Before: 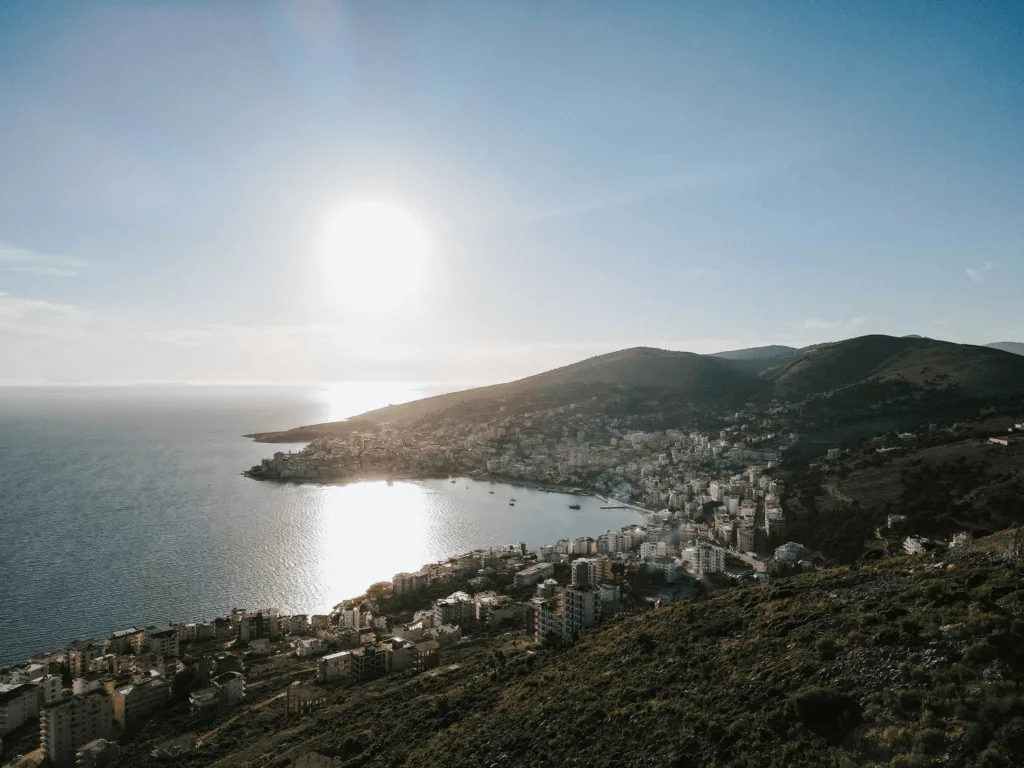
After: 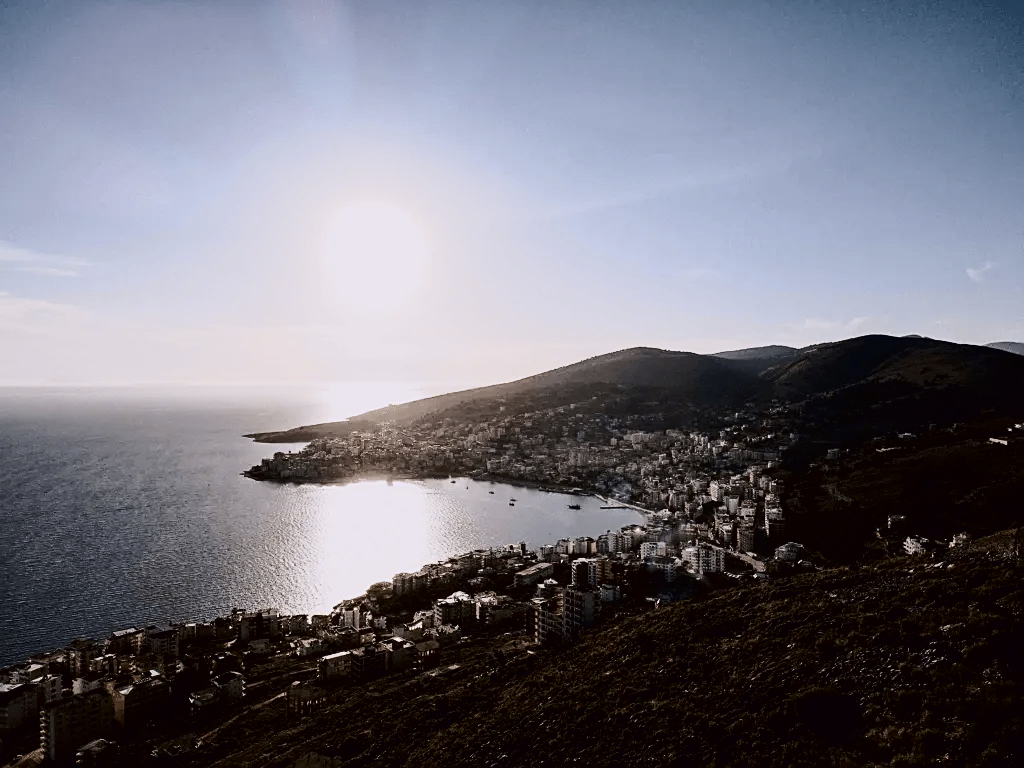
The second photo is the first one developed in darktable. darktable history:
color balance rgb: perceptual saturation grading › highlights -31.88%, perceptual saturation grading › mid-tones 5.8%, perceptual saturation grading › shadows 18.12%, perceptual brilliance grading › highlights 3.62%, perceptual brilliance grading › mid-tones -18.12%, perceptual brilliance grading › shadows -41.3%
tone curve: curves: ch0 [(0.003, 0.003) (0.104, 0.026) (0.236, 0.181) (0.401, 0.443) (0.495, 0.55) (0.625, 0.67) (0.819, 0.841) (0.96, 0.899)]; ch1 [(0, 0) (0.161, 0.092) (0.37, 0.302) (0.424, 0.402) (0.45, 0.466) (0.495, 0.51) (0.573, 0.571) (0.638, 0.641) (0.751, 0.741) (1, 1)]; ch2 [(0, 0) (0.352, 0.403) (0.466, 0.443) (0.524, 0.526) (0.56, 0.556) (1, 1)], color space Lab, independent channels, preserve colors none
sharpen: on, module defaults
